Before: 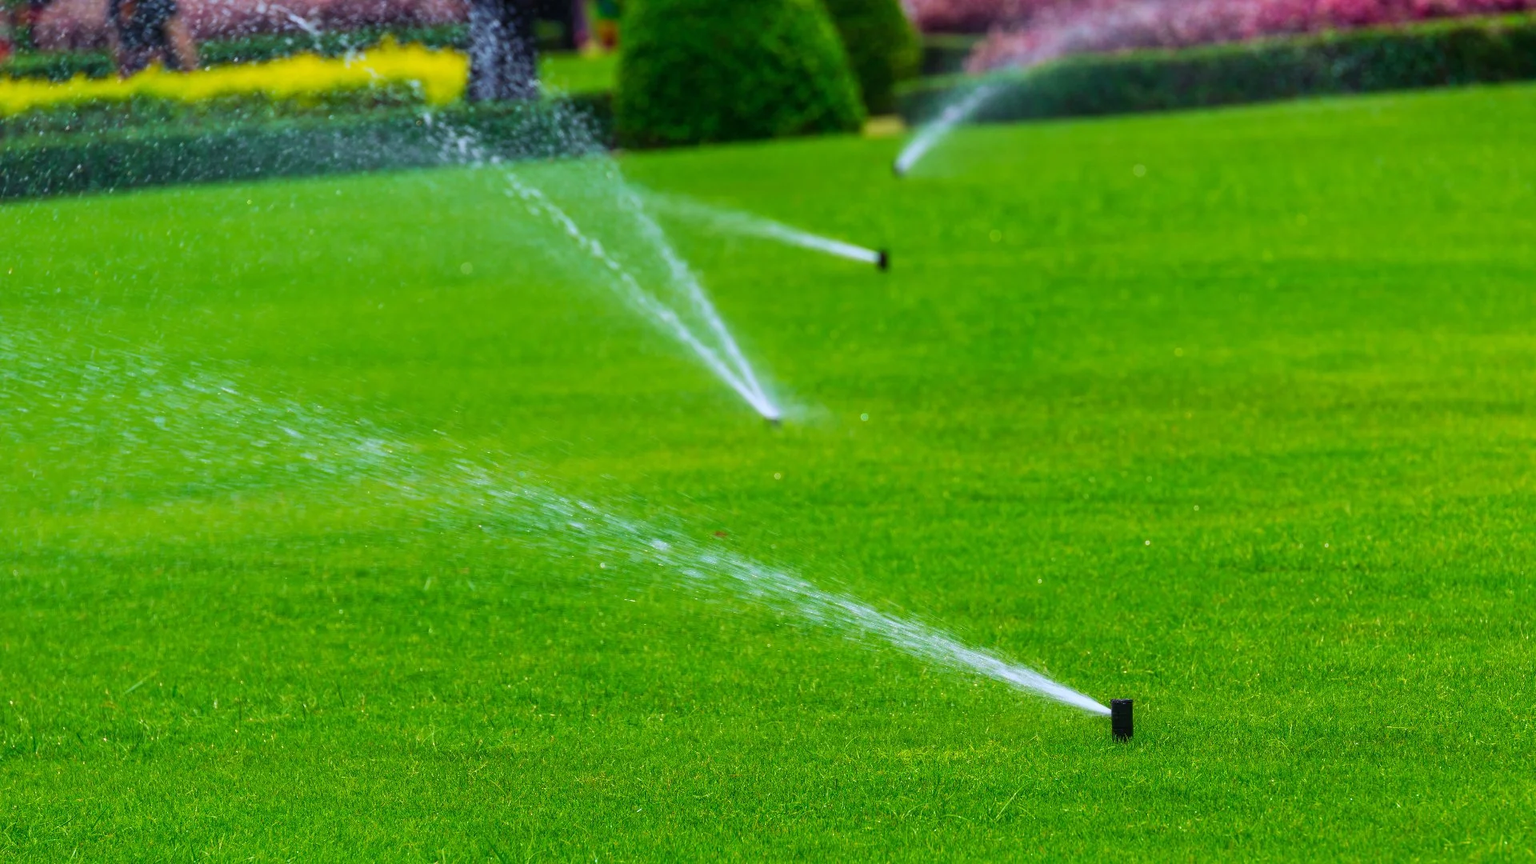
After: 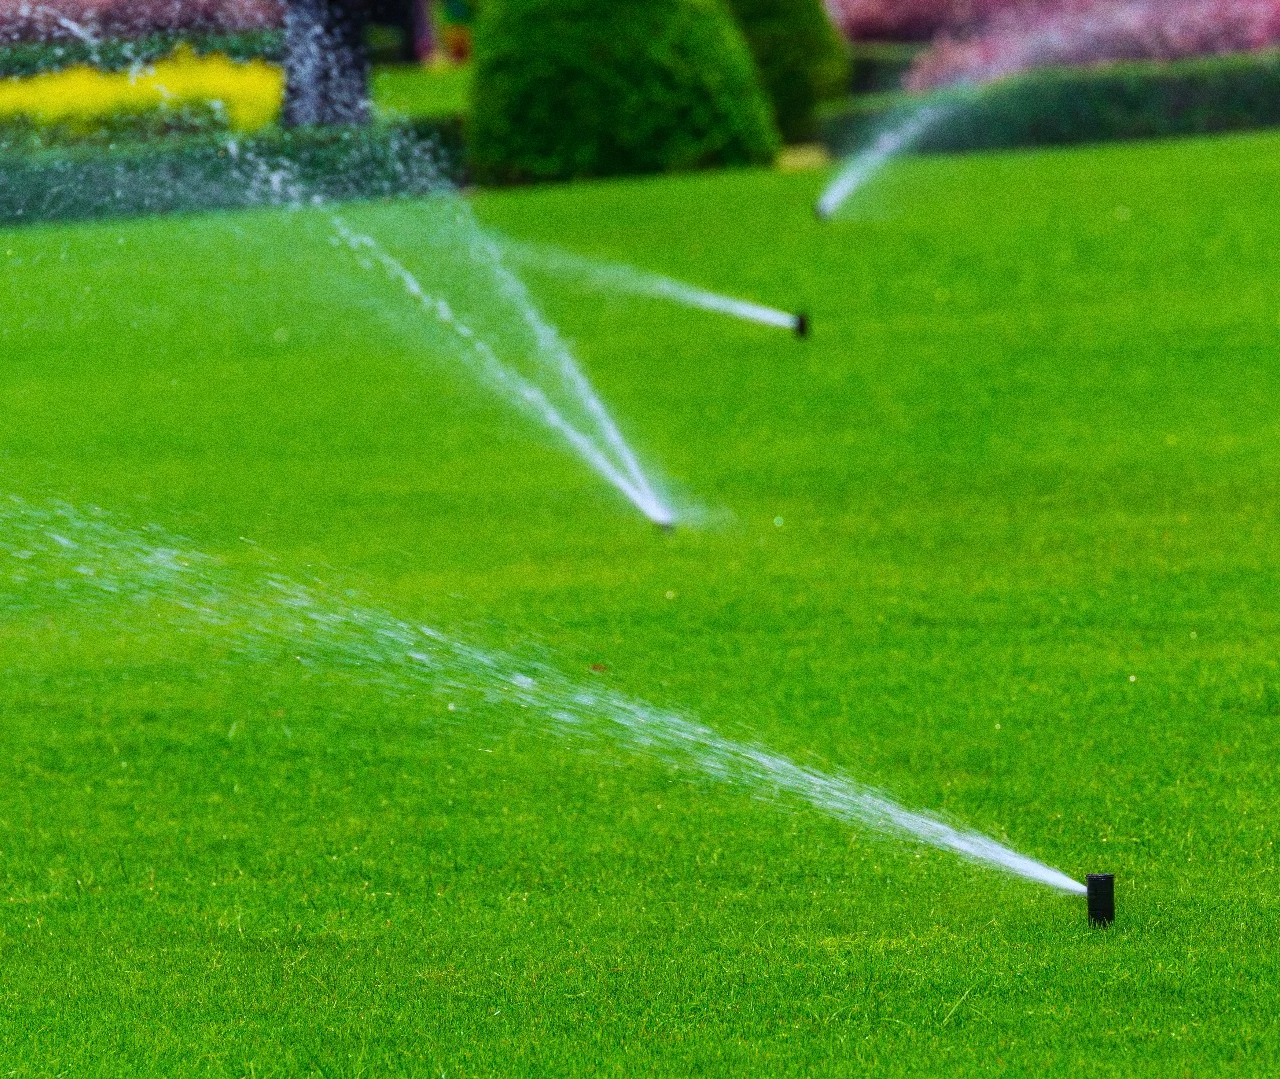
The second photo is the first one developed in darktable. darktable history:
crop and rotate: left 15.754%, right 17.579%
grain: coarseness 0.09 ISO, strength 40%
